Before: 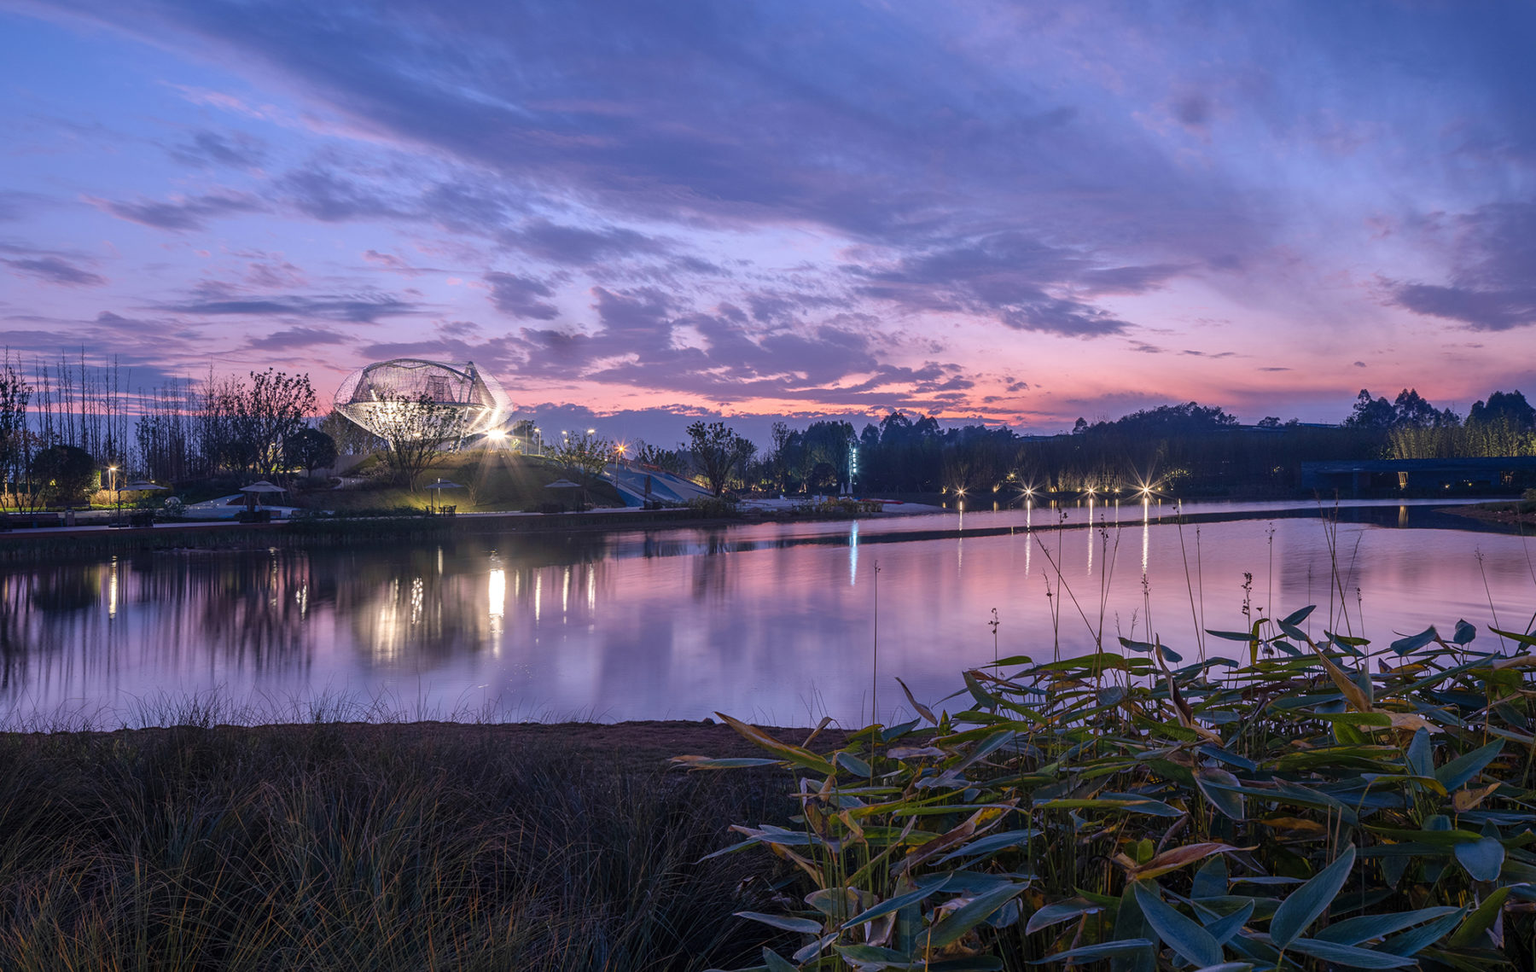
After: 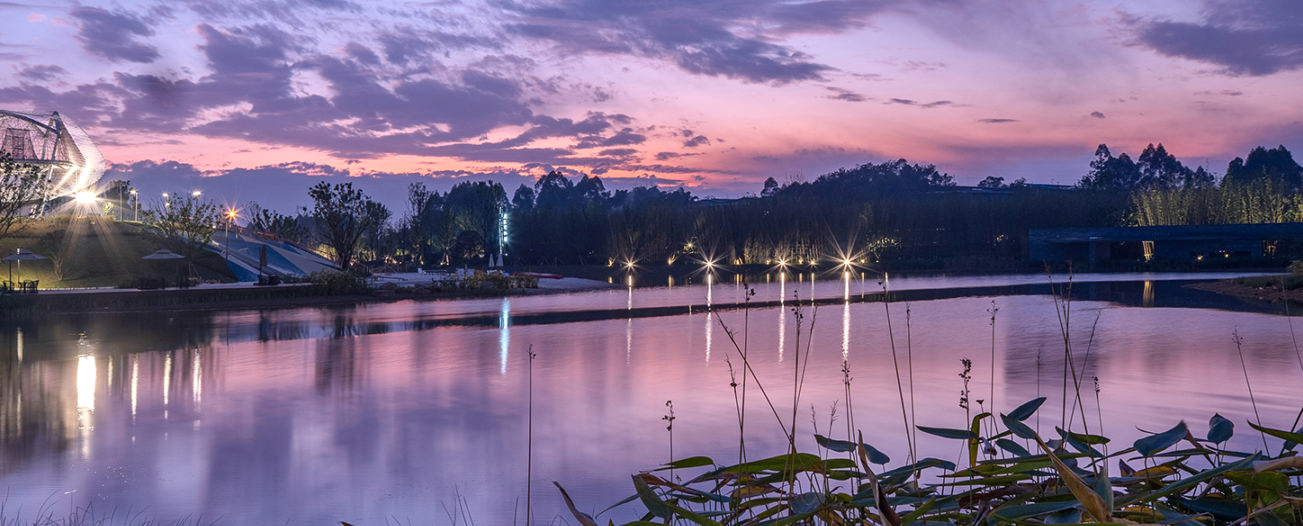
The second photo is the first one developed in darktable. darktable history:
local contrast: mode bilateral grid, contrast 21, coarseness 50, detail 141%, midtone range 0.2
crop and rotate: left 27.573%, top 27.408%, bottom 26.37%
